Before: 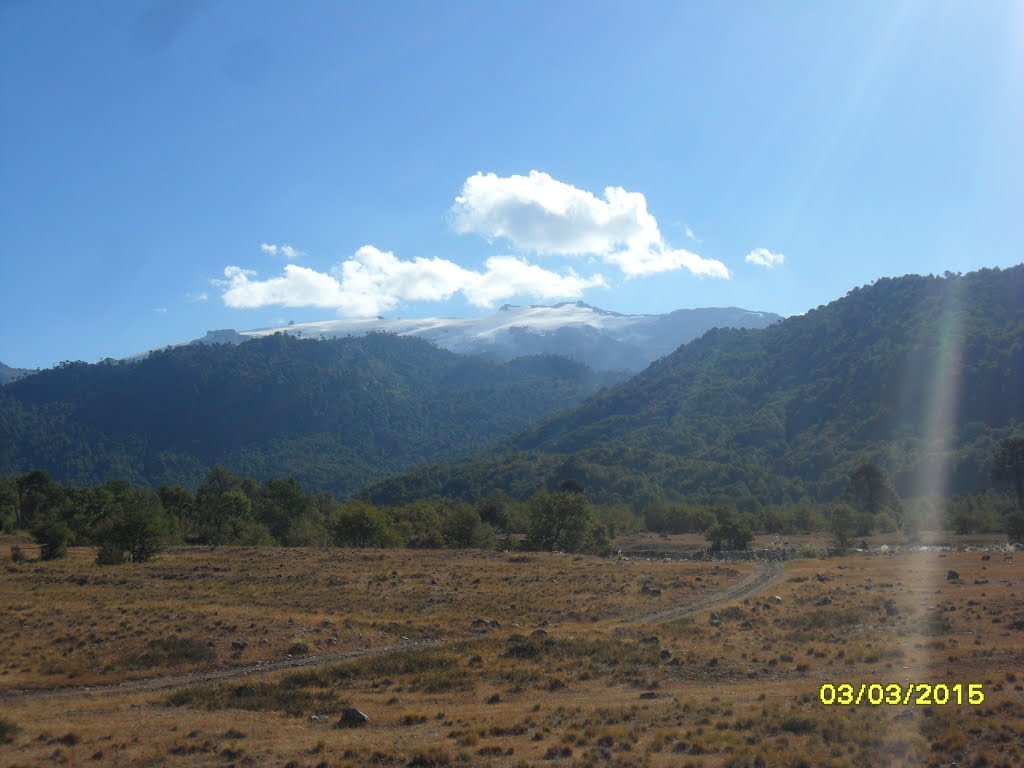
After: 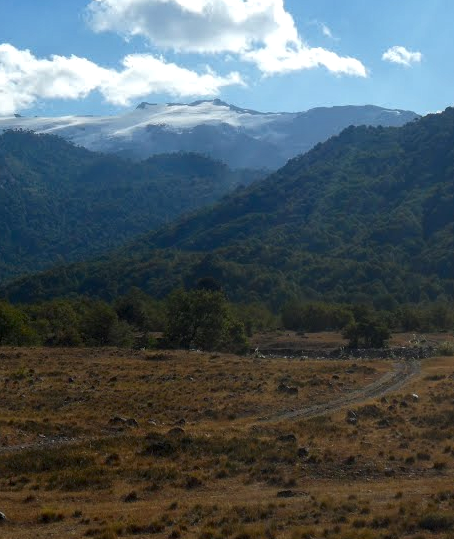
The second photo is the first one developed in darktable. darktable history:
contrast brightness saturation: brightness -0.197, saturation 0.078
local contrast: on, module defaults
crop: left 35.509%, top 26.337%, right 20.087%, bottom 3.378%
